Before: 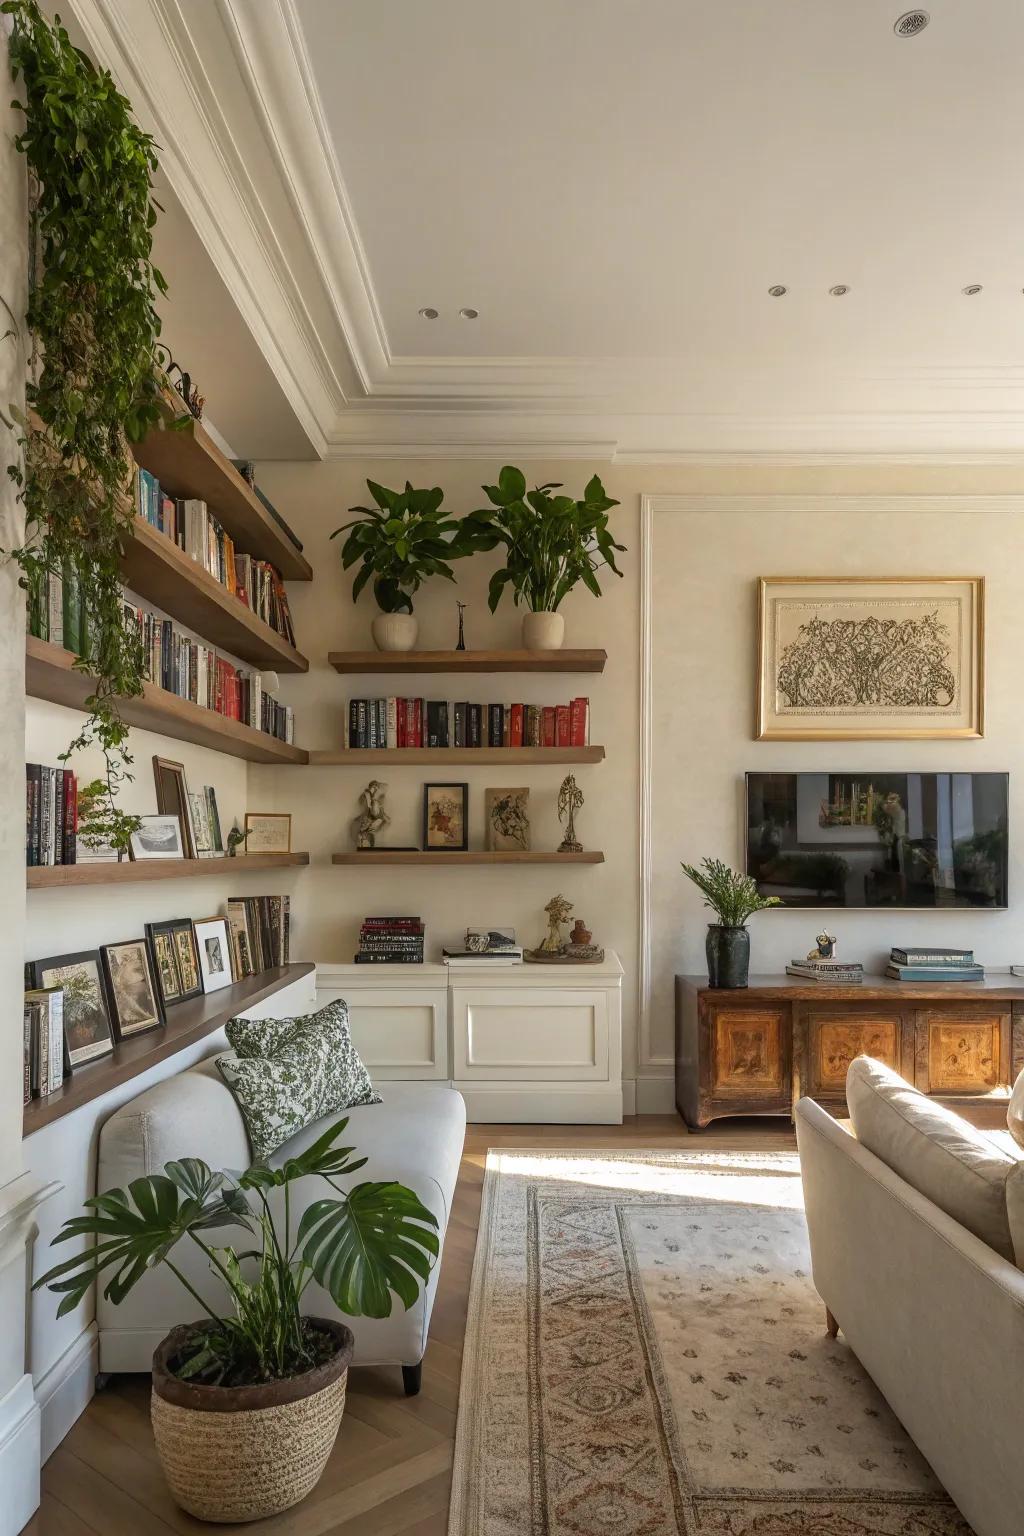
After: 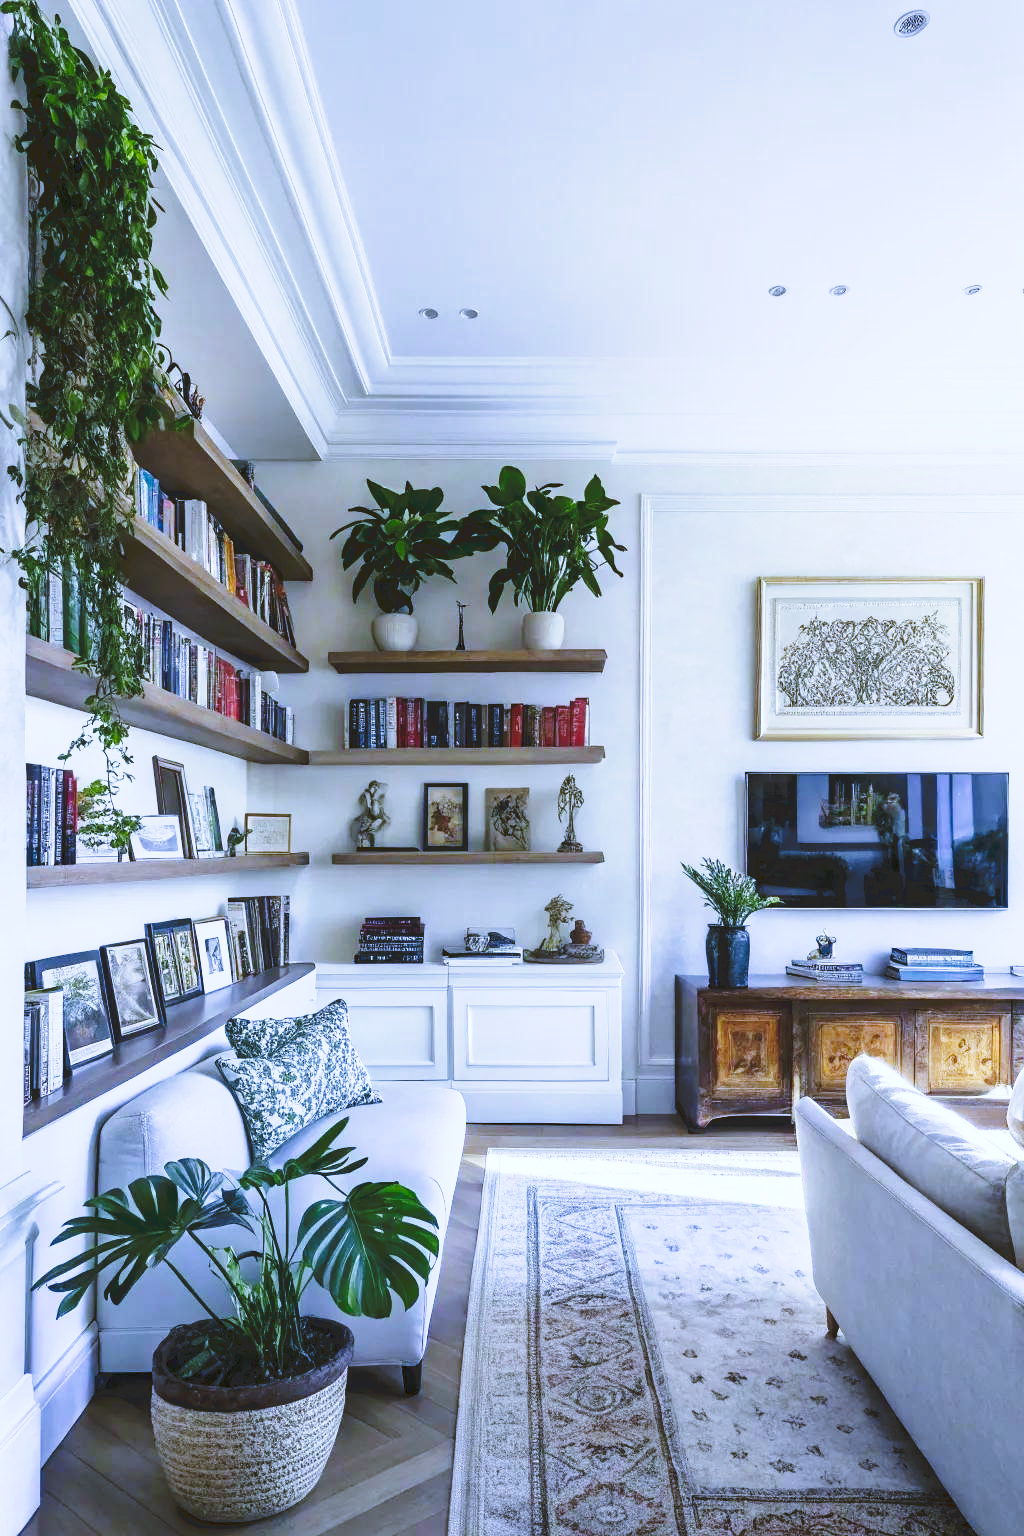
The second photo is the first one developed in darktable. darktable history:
tone curve: curves: ch0 [(0, 0) (0.003, 0.037) (0.011, 0.061) (0.025, 0.104) (0.044, 0.145) (0.069, 0.145) (0.1, 0.127) (0.136, 0.175) (0.177, 0.207) (0.224, 0.252) (0.277, 0.341) (0.335, 0.446) (0.399, 0.554) (0.468, 0.658) (0.543, 0.757) (0.623, 0.843) (0.709, 0.919) (0.801, 0.958) (0.898, 0.975) (1, 1)], preserve colors none
white balance: red 0.766, blue 1.537
